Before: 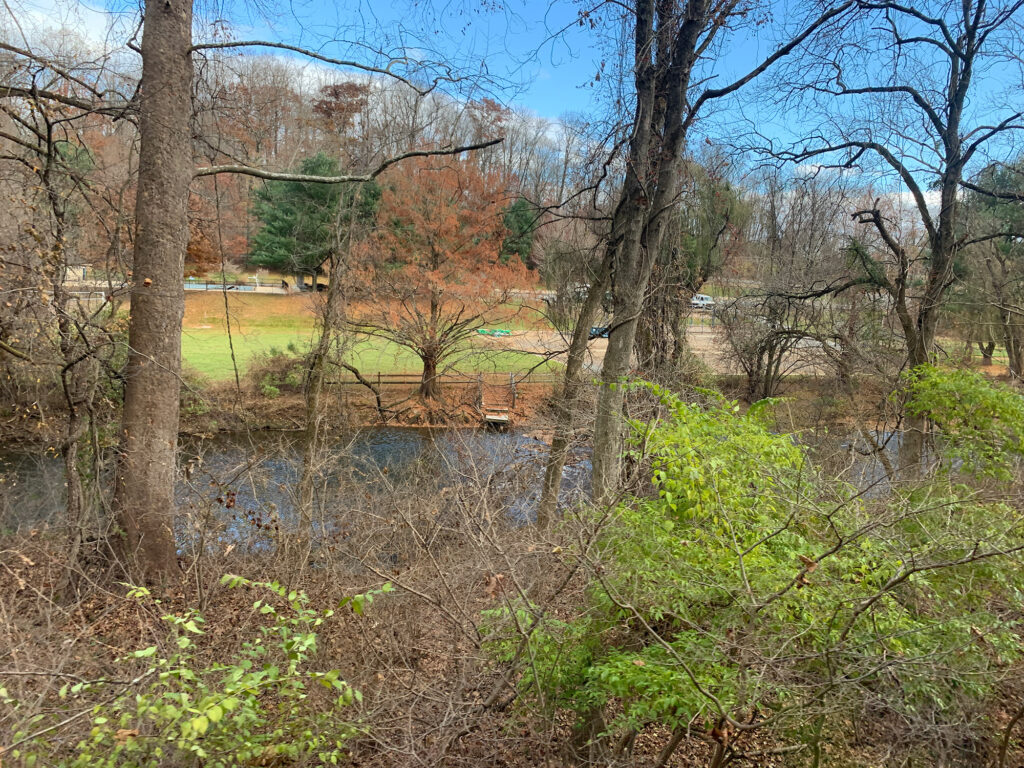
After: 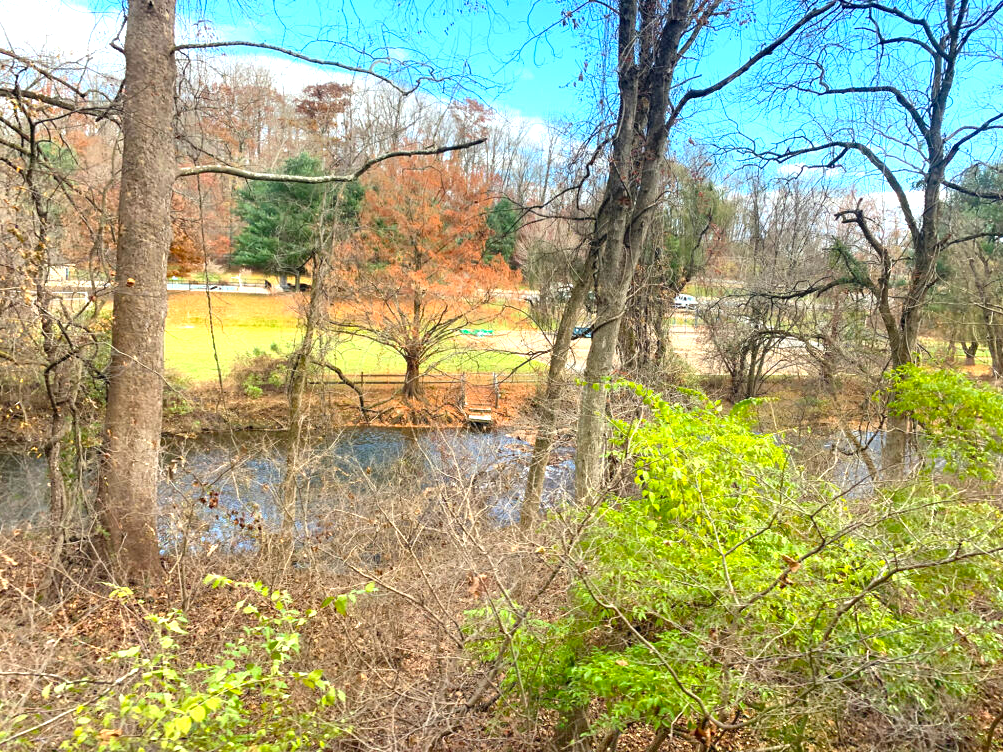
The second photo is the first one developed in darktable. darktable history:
crop: left 1.743%, right 0.268%, bottom 2.011%
color balance rgb: linear chroma grading › global chroma 10%, perceptual saturation grading › global saturation 5%, perceptual brilliance grading › global brilliance 4%, global vibrance 7%, saturation formula JzAzBz (2021)
exposure: black level correction 0, exposure 1 EV, compensate highlight preservation false
